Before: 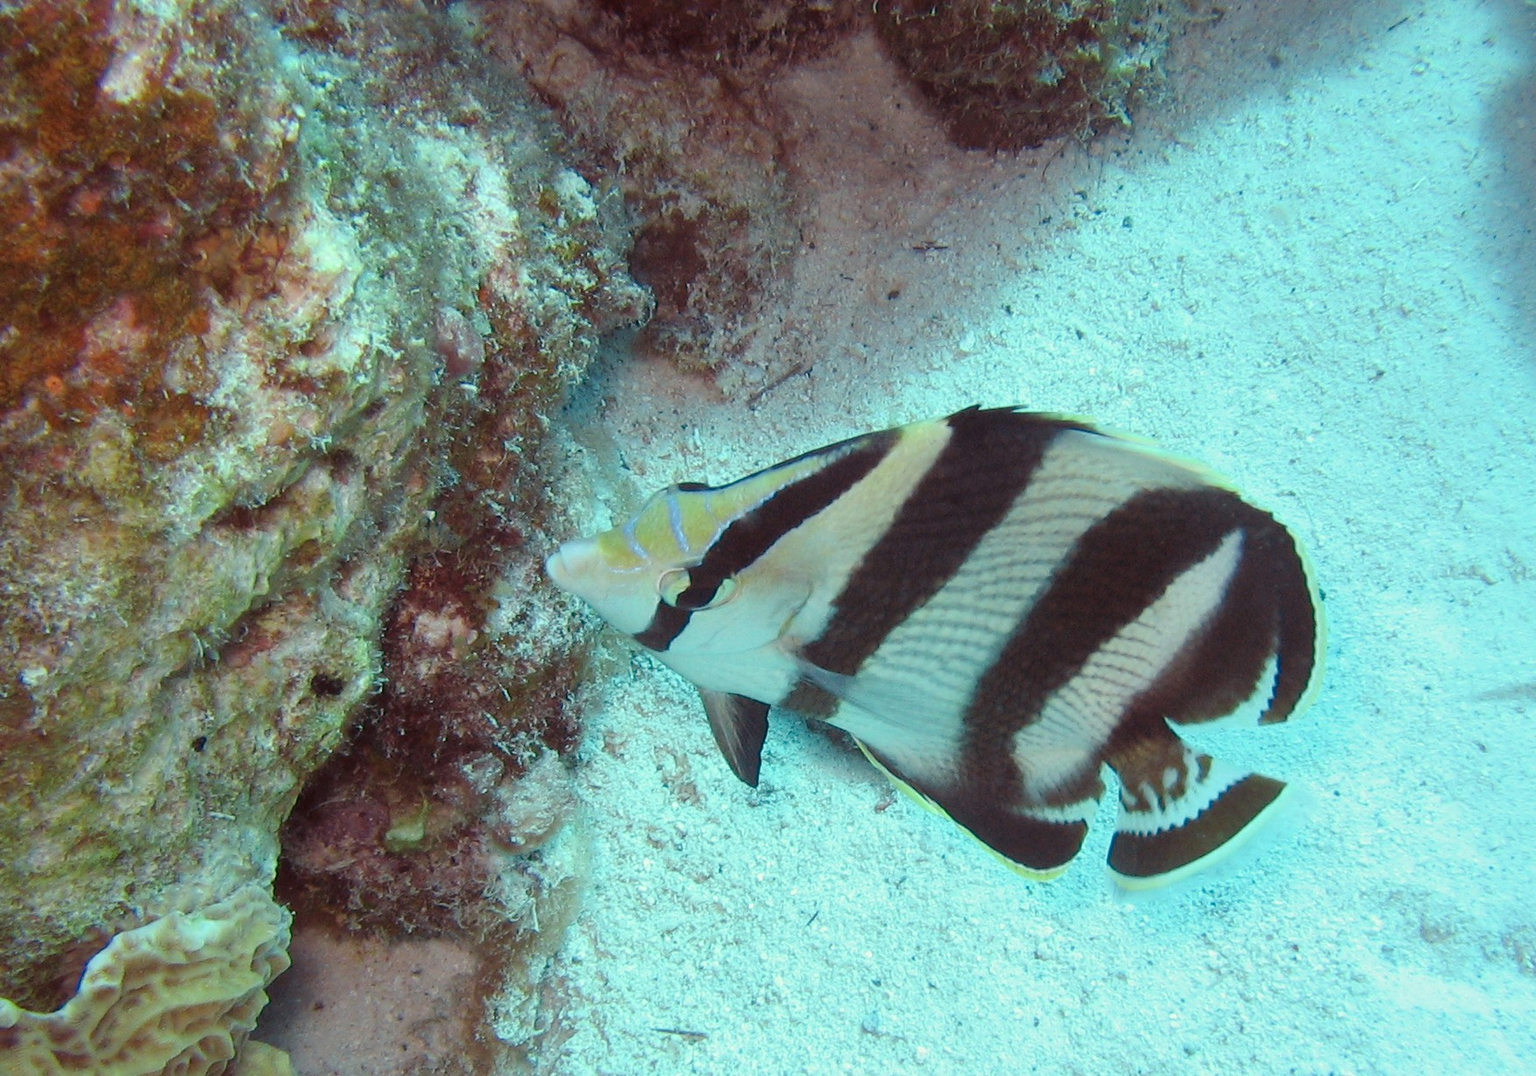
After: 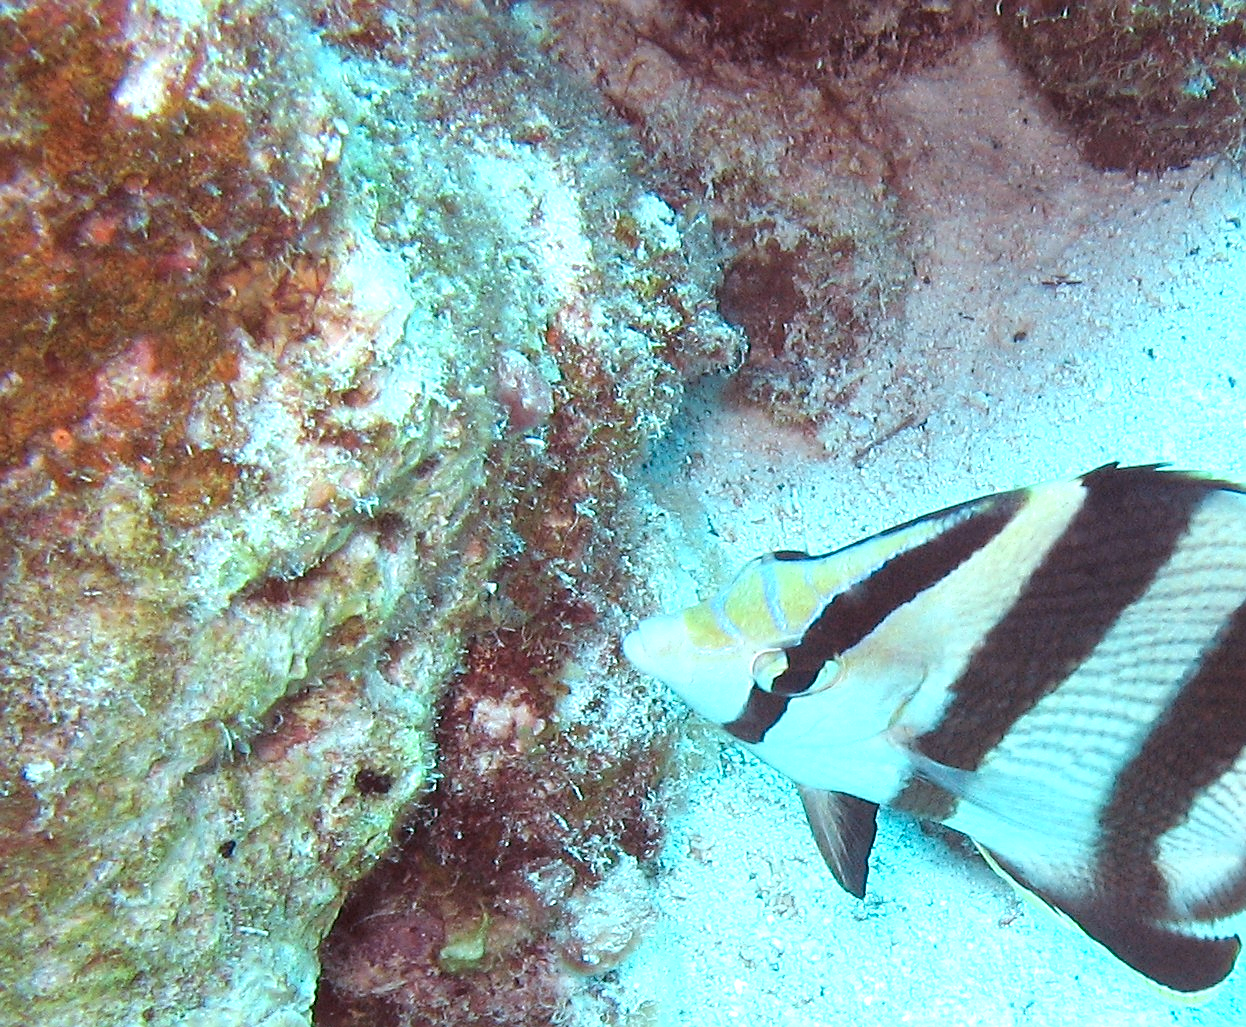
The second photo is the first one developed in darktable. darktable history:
crop: right 28.913%, bottom 16.329%
exposure: black level correction 0, exposure 1 EV, compensate exposure bias true, compensate highlight preservation false
sharpen: on, module defaults
color correction: highlights a* -4.11, highlights b* -11.1
